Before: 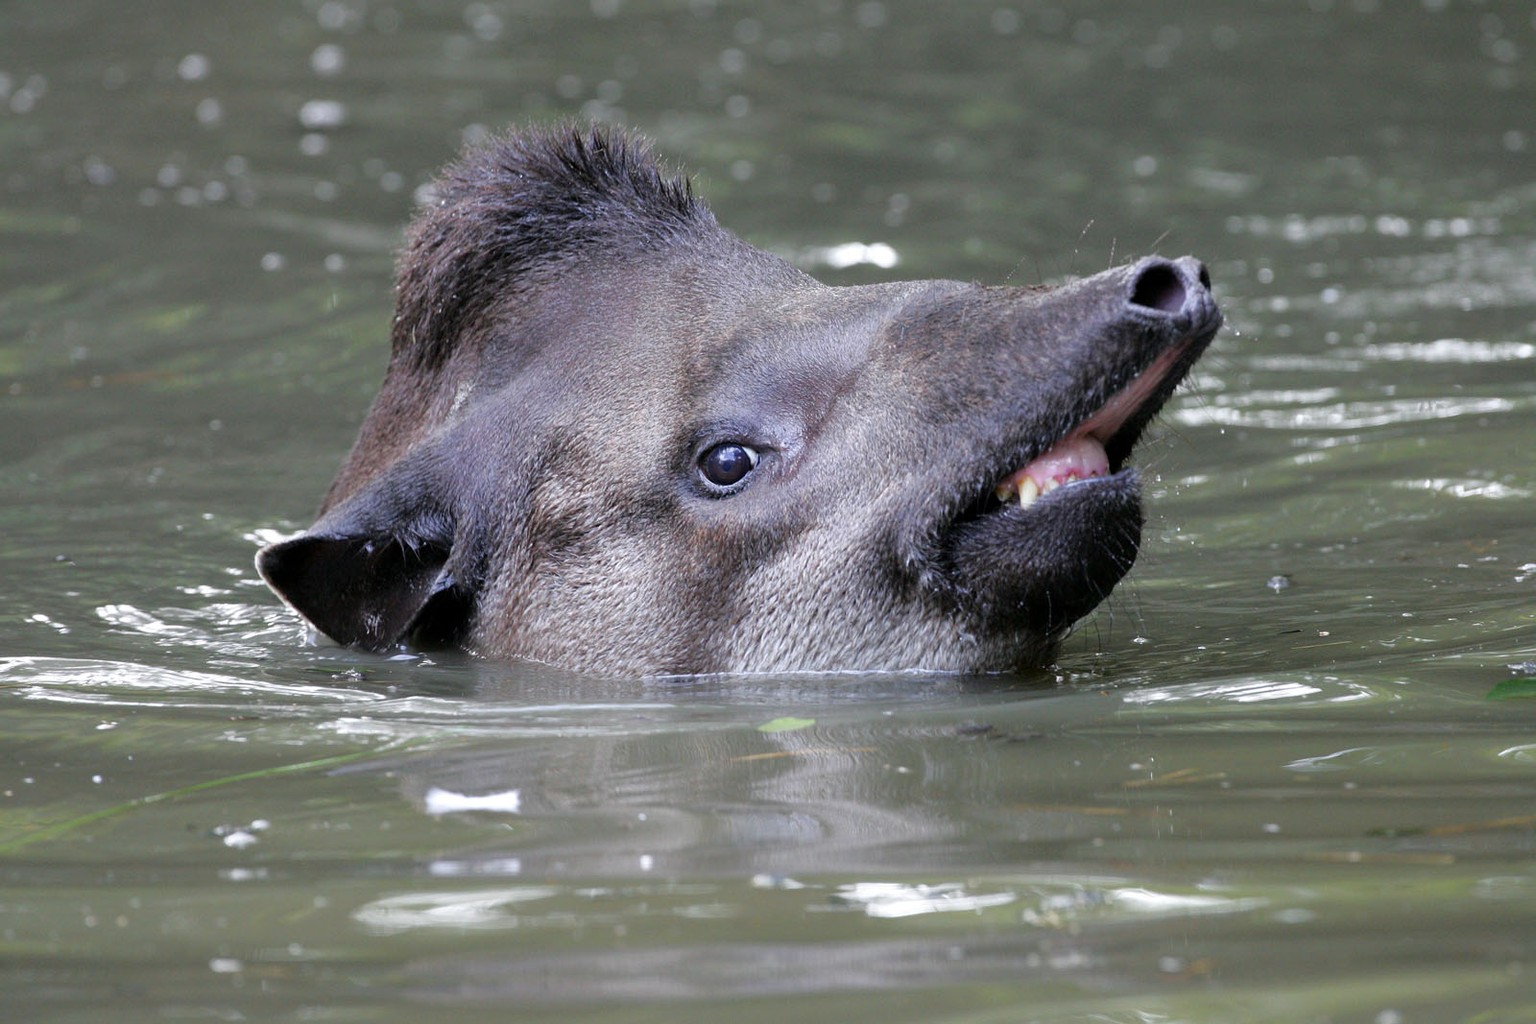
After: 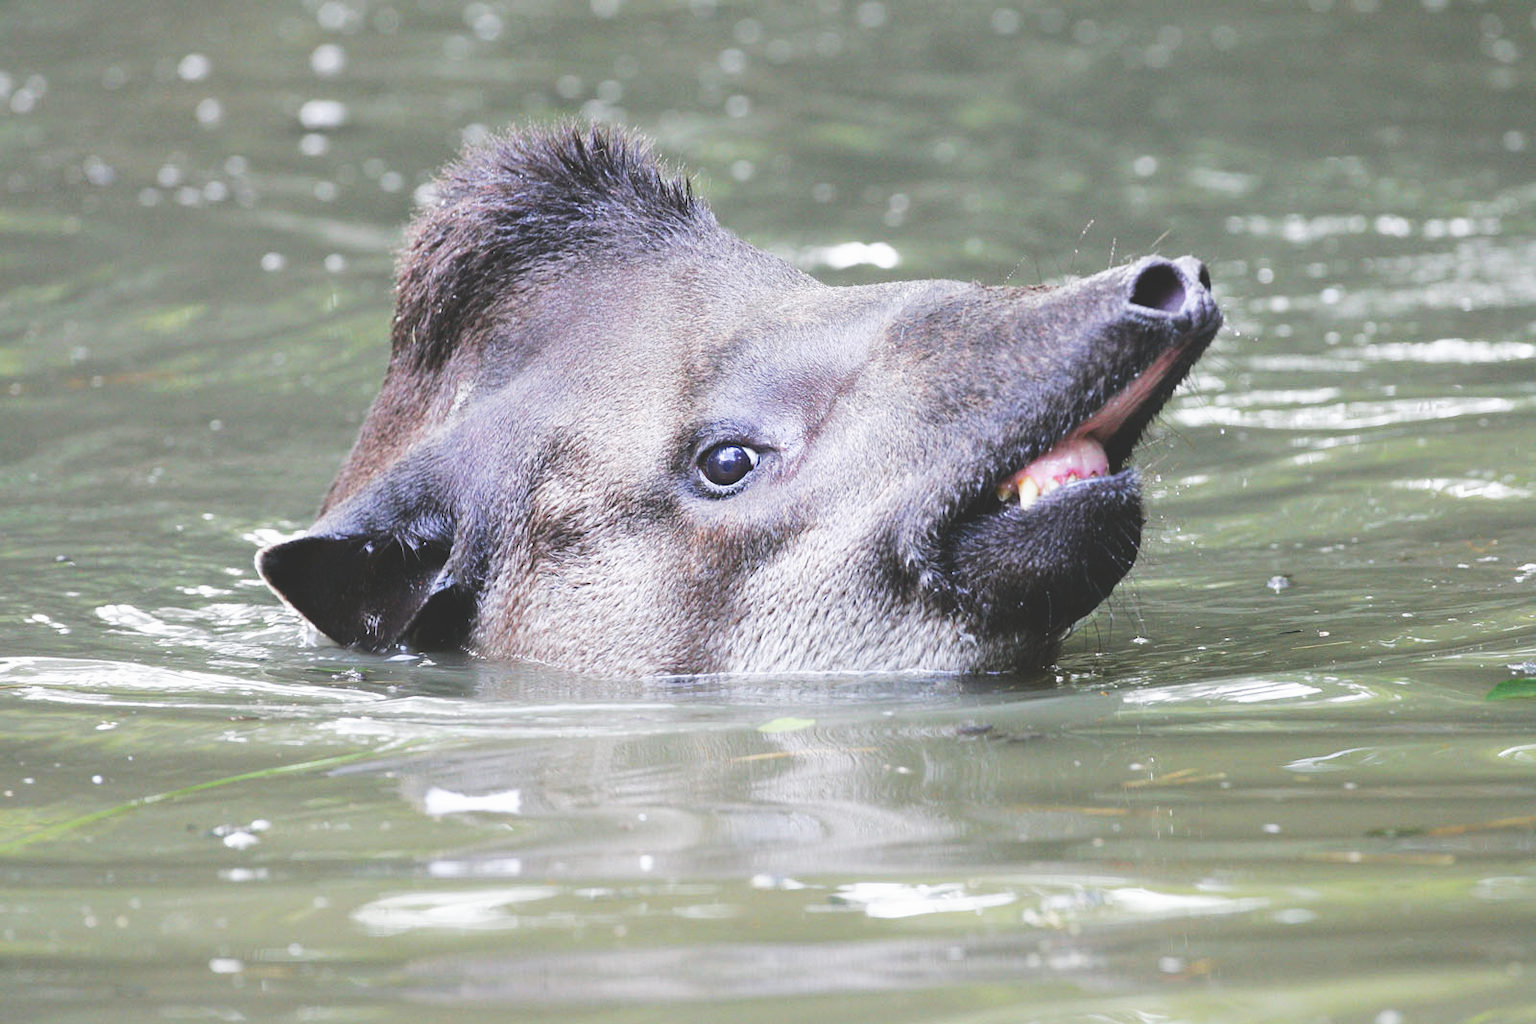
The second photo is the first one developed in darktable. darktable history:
exposure: black level correction -0.036, exposure -0.497 EV, compensate exposure bias true, compensate highlight preservation false
base curve: curves: ch0 [(0, 0) (0.007, 0.004) (0.027, 0.03) (0.046, 0.07) (0.207, 0.54) (0.442, 0.872) (0.673, 0.972) (1, 1)], preserve colors none
